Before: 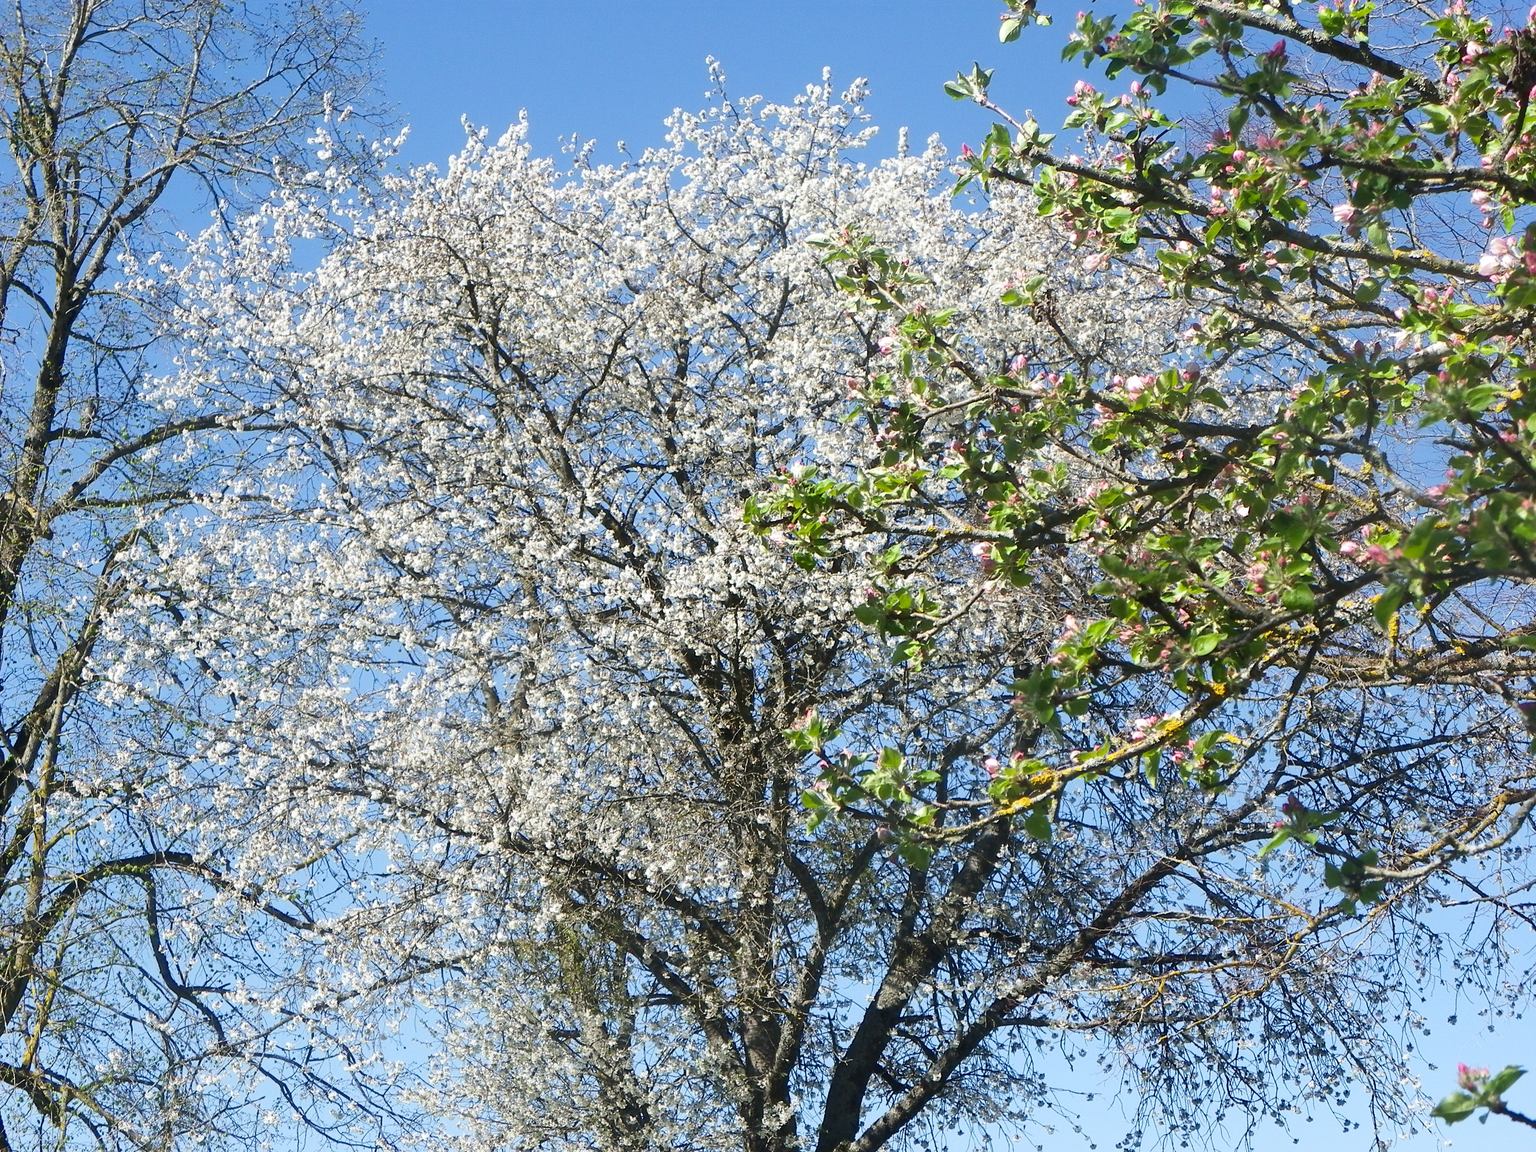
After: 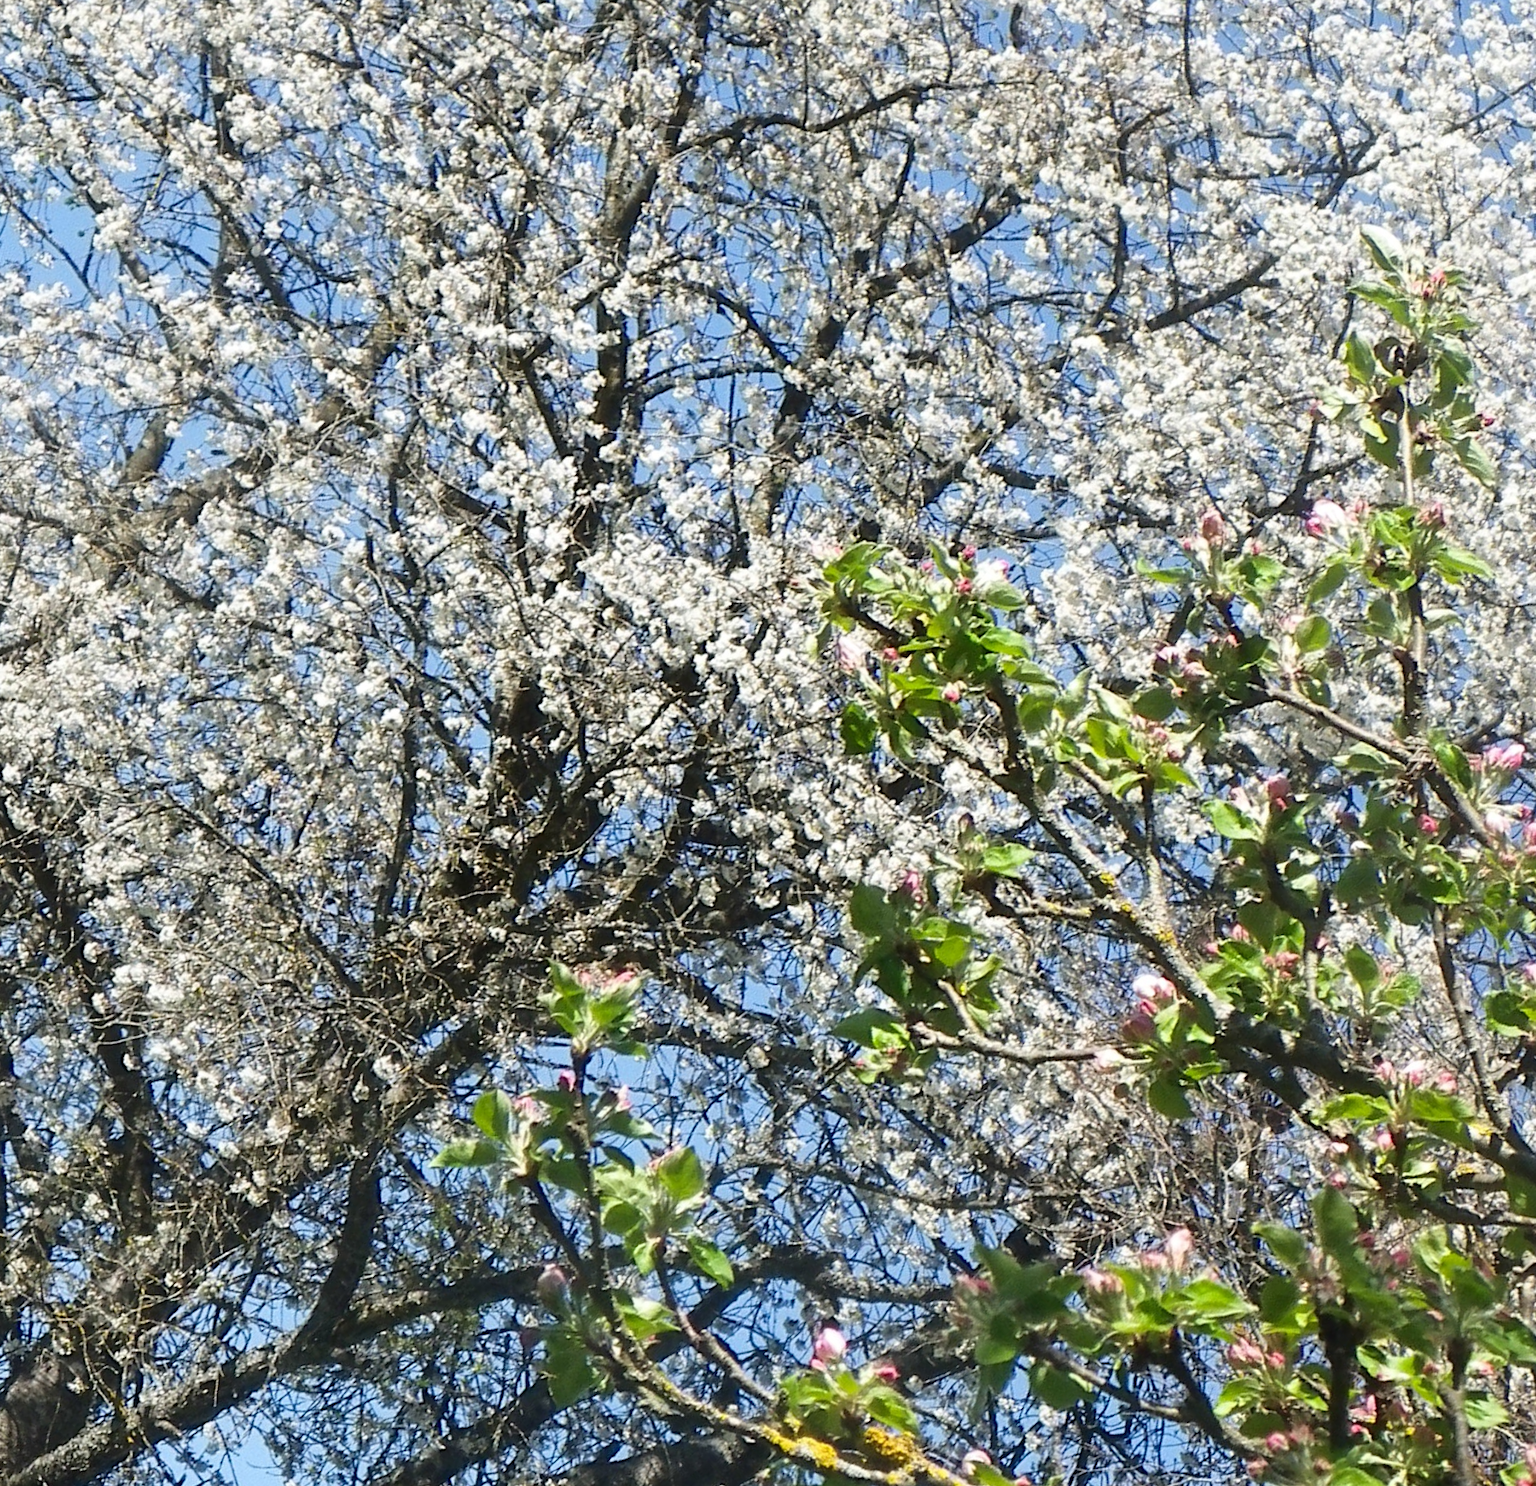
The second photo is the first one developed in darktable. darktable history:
crop and rotate: angle -45.05°, top 16.39%, right 1.002%, bottom 11.758%
